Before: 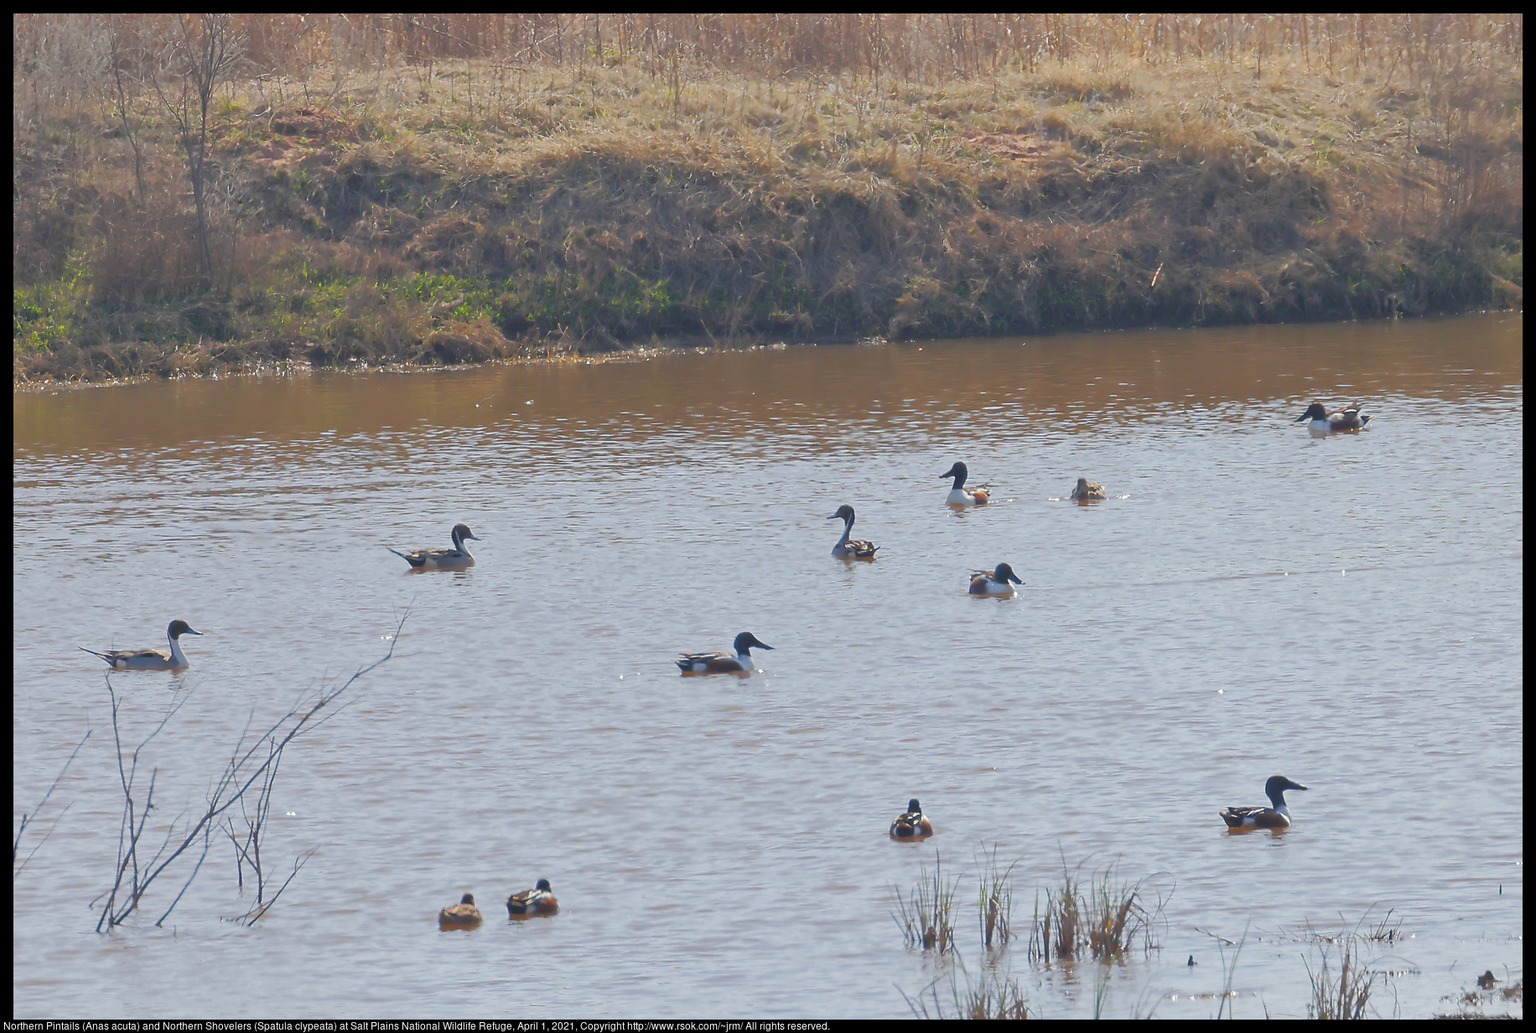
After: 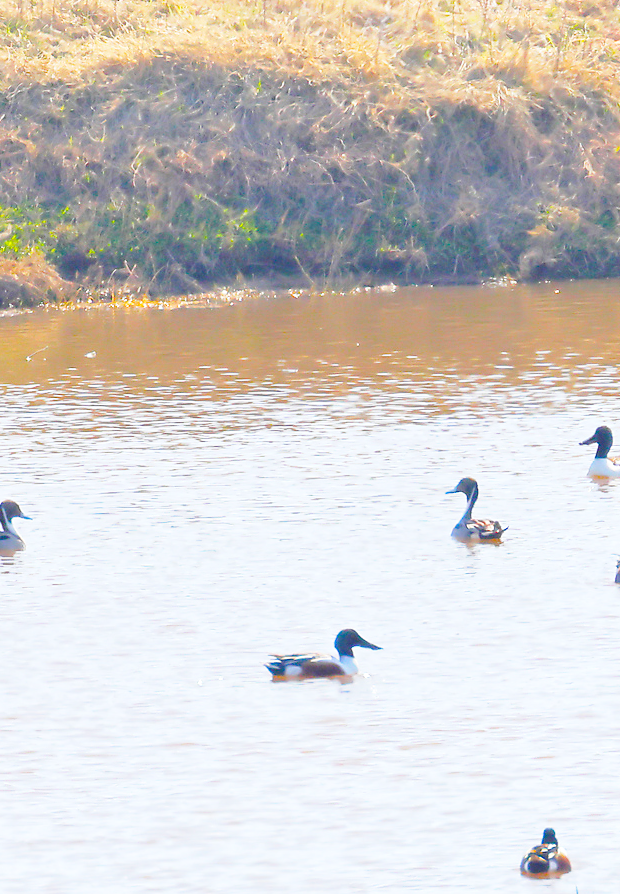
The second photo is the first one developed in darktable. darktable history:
color balance rgb: linear chroma grading › shadows -7.932%, linear chroma grading › global chroma 9.933%, perceptual saturation grading › global saturation 25.922%
crop and rotate: left 29.574%, top 10.158%, right 36.532%, bottom 17.272%
exposure: exposure 0.605 EV, compensate exposure bias true, compensate highlight preservation false
base curve: curves: ch0 [(0, 0) (0.028, 0.03) (0.121, 0.232) (0.46, 0.748) (0.859, 0.968) (1, 1)], preserve colors none
contrast brightness saturation: contrast 0.077, saturation 0.022
